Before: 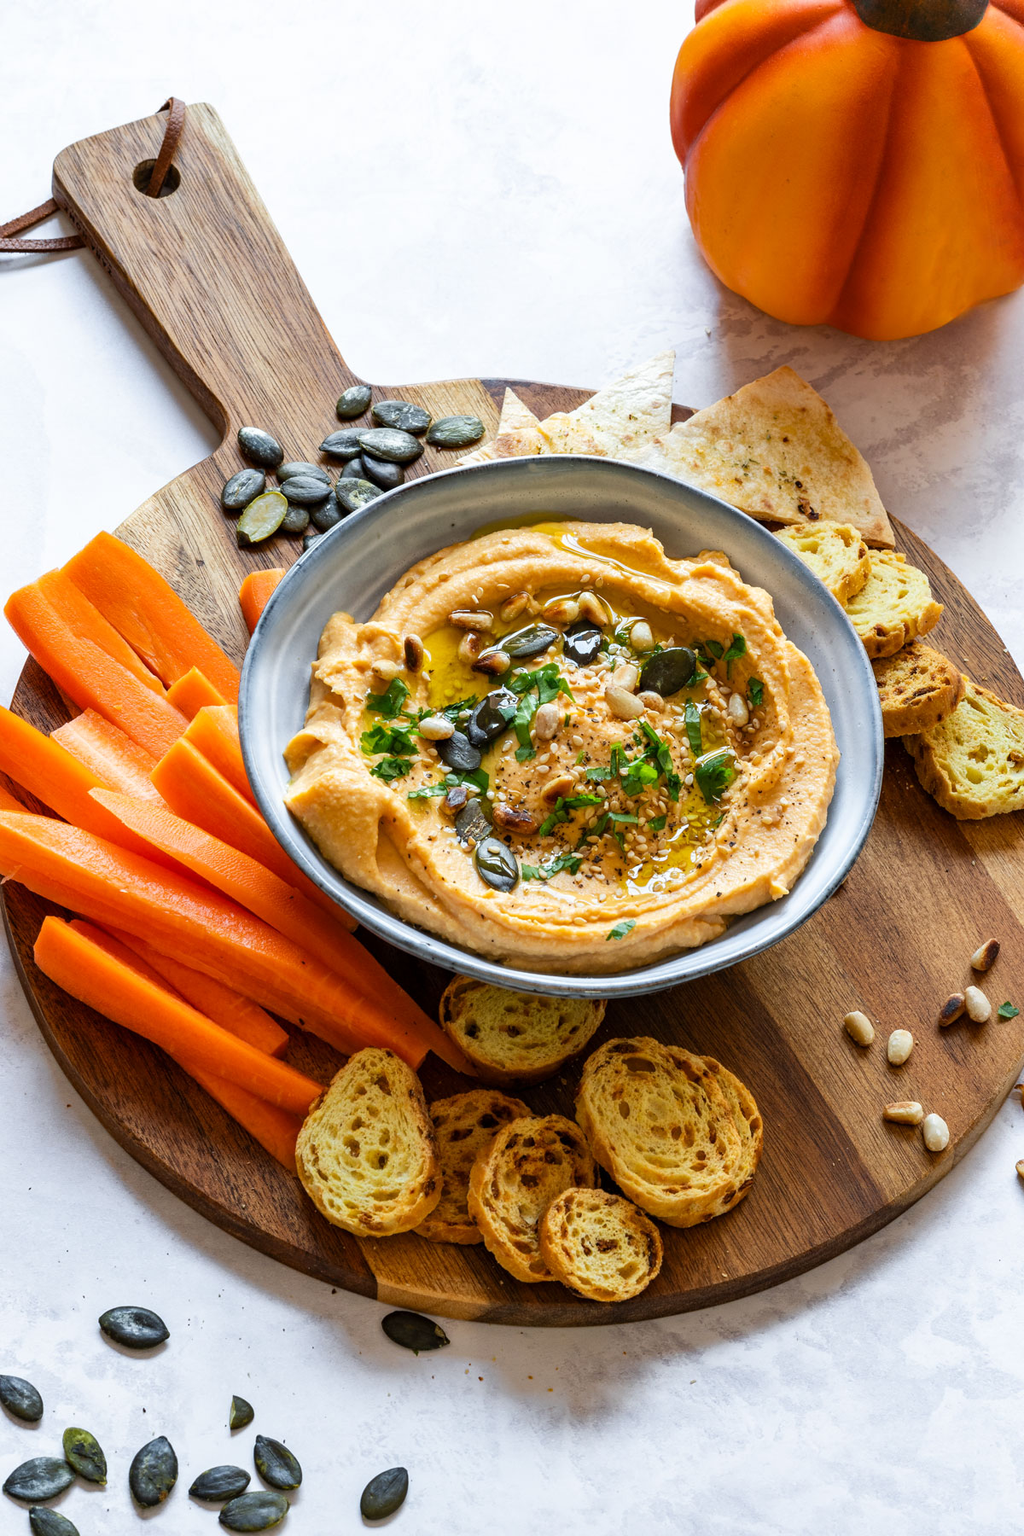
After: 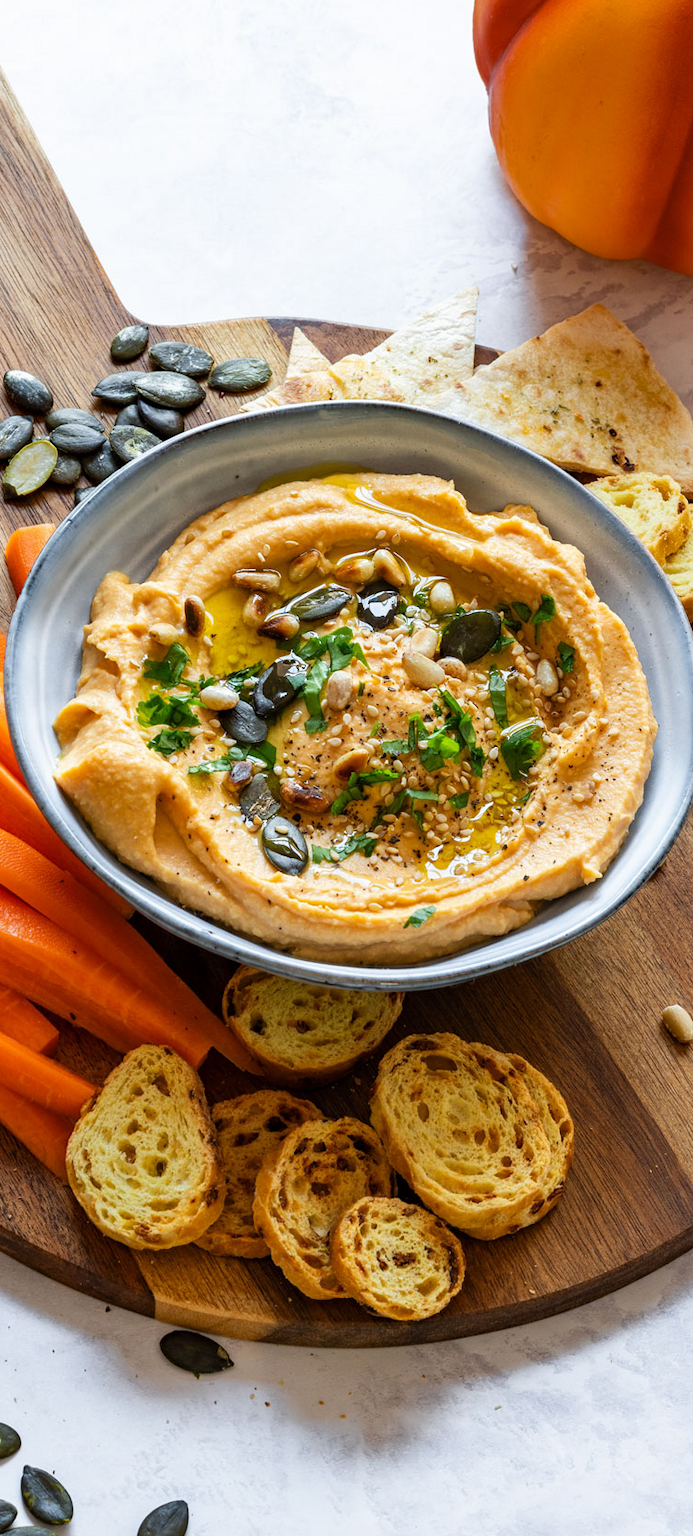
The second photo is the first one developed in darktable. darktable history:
crop and rotate: left 22.979%, top 5.636%, right 14.654%, bottom 2.298%
exposure: exposure -0.019 EV, compensate highlight preservation false
